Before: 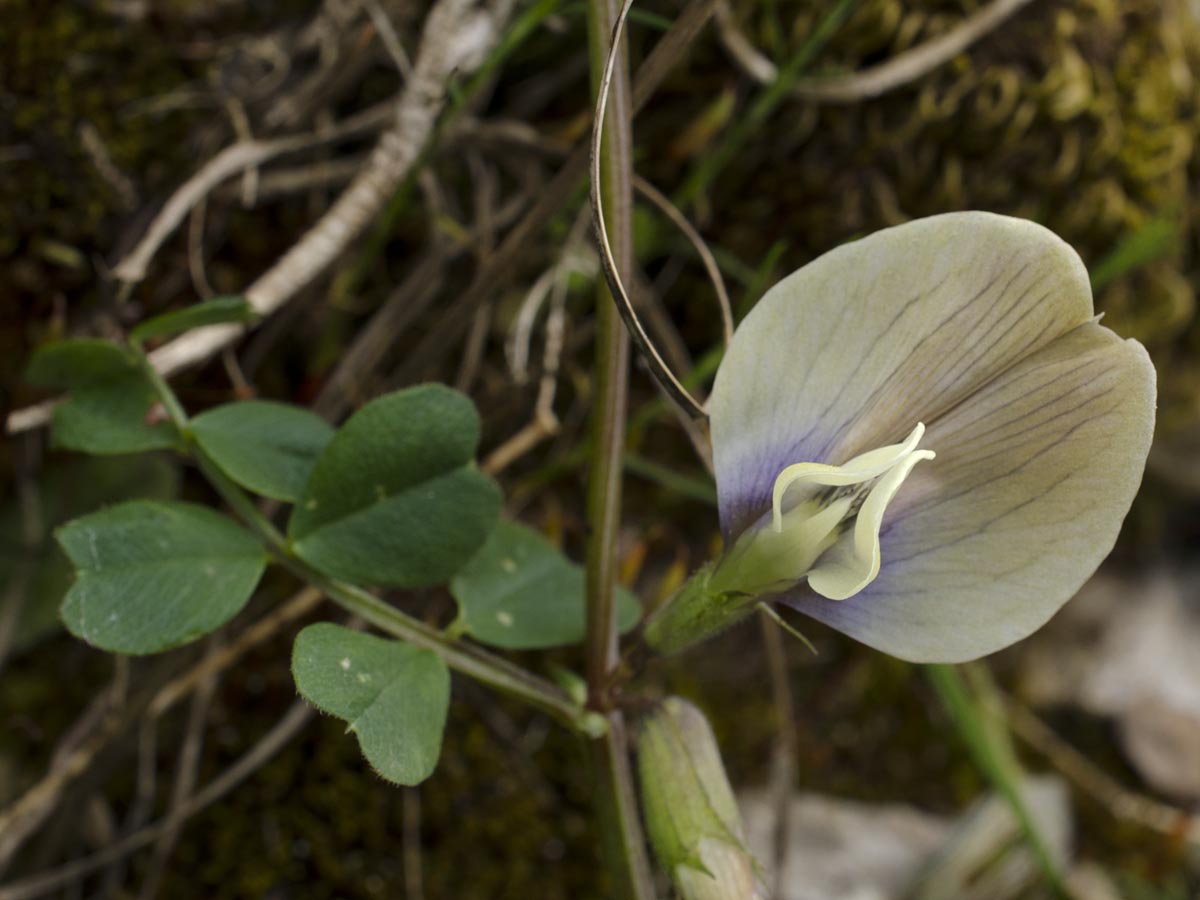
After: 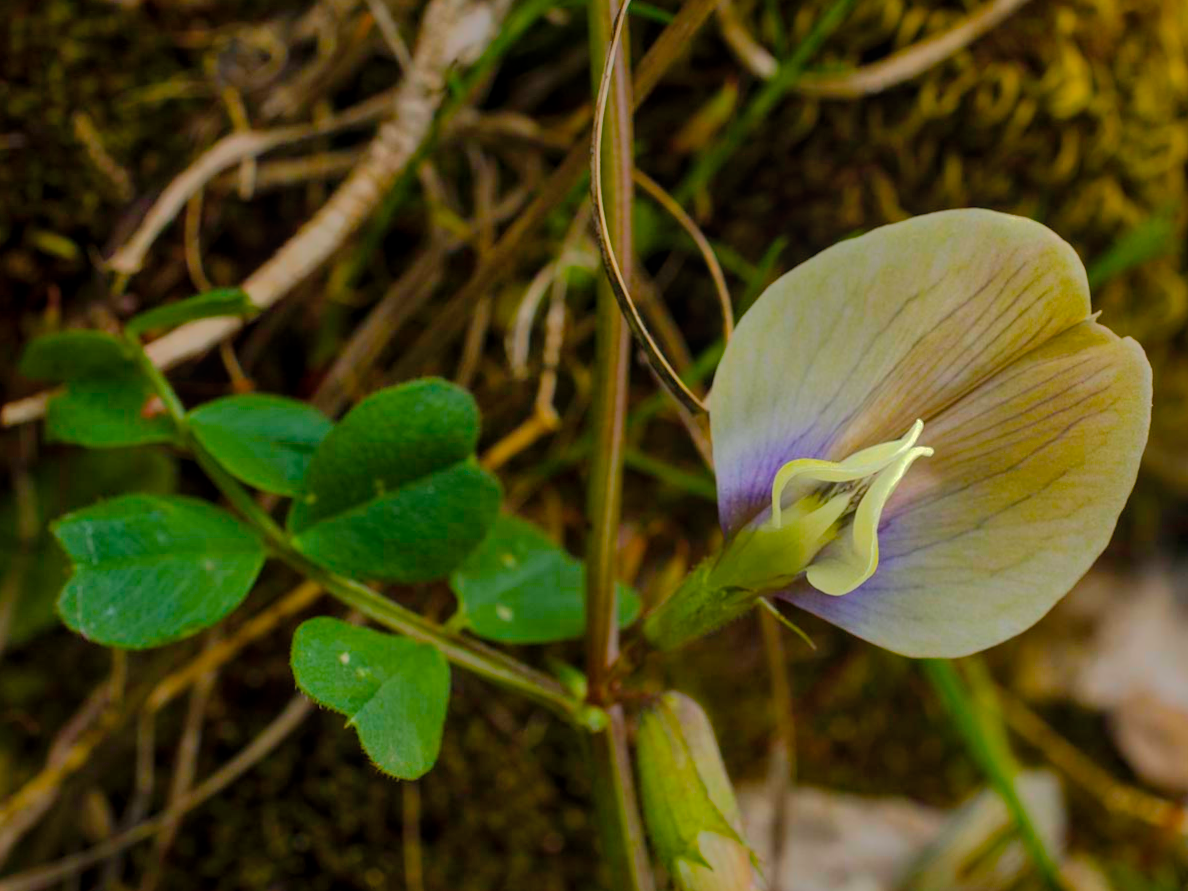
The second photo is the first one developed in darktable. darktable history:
color balance rgb: linear chroma grading › global chroma 23.15%, perceptual saturation grading › global saturation 28.7%, perceptual saturation grading › mid-tones 12.04%, perceptual saturation grading › shadows 10.19%, global vibrance 22.22%
rotate and perspective: rotation 0.174°, lens shift (vertical) 0.013, lens shift (horizontal) 0.019, shear 0.001, automatic cropping original format, crop left 0.007, crop right 0.991, crop top 0.016, crop bottom 0.997
shadows and highlights: shadows 38.43, highlights -74.54
local contrast: detail 110%
